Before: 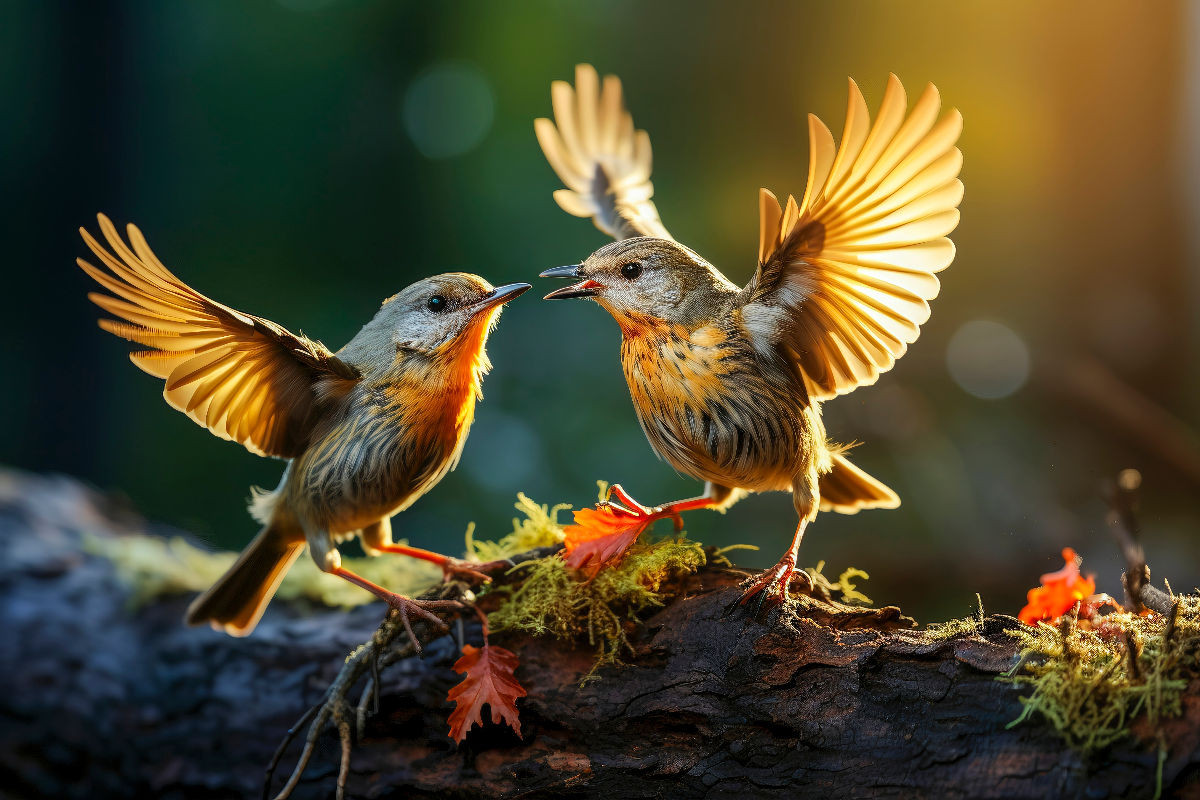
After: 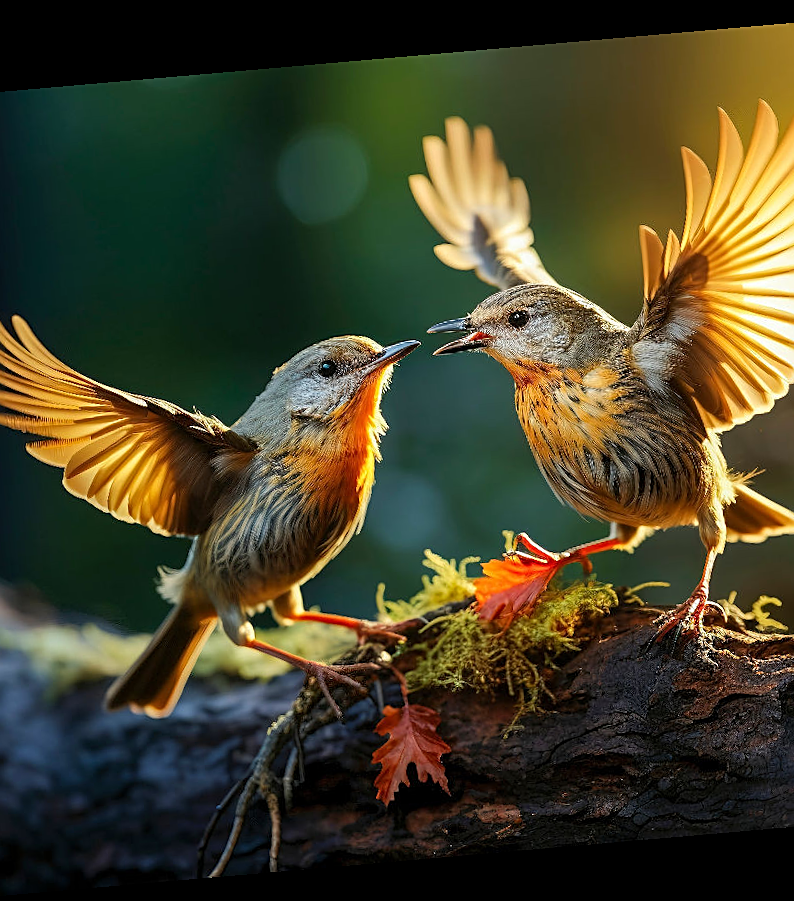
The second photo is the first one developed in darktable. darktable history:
sharpen: on, module defaults
rotate and perspective: rotation -4.98°, automatic cropping off
crop: left 10.644%, right 26.528%
